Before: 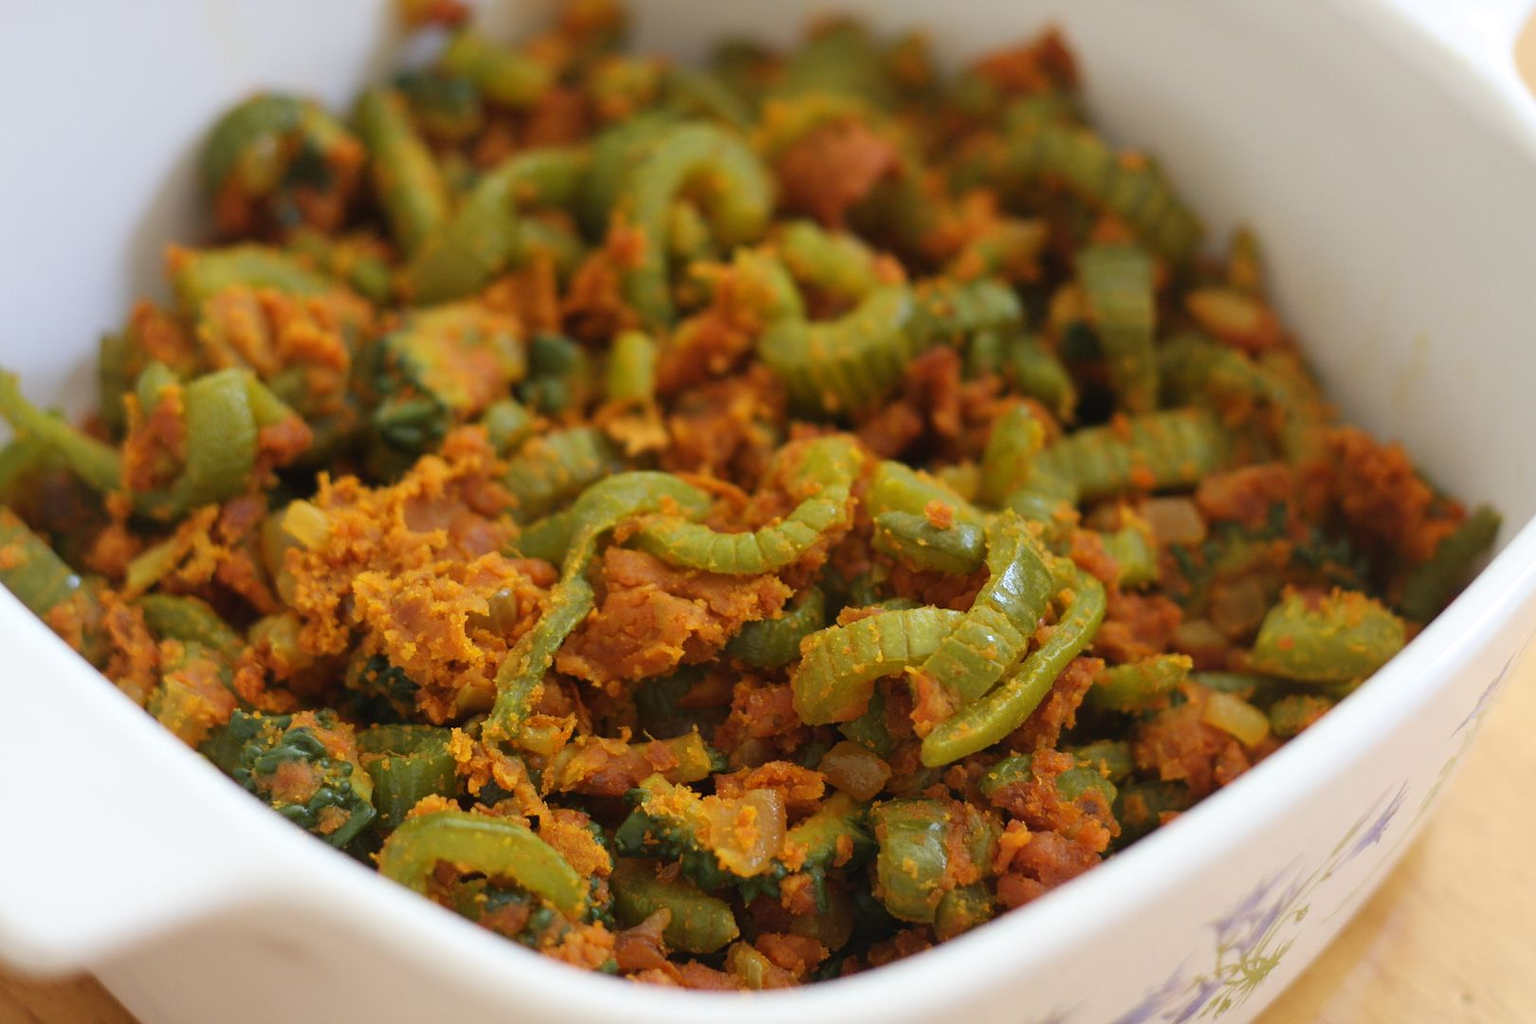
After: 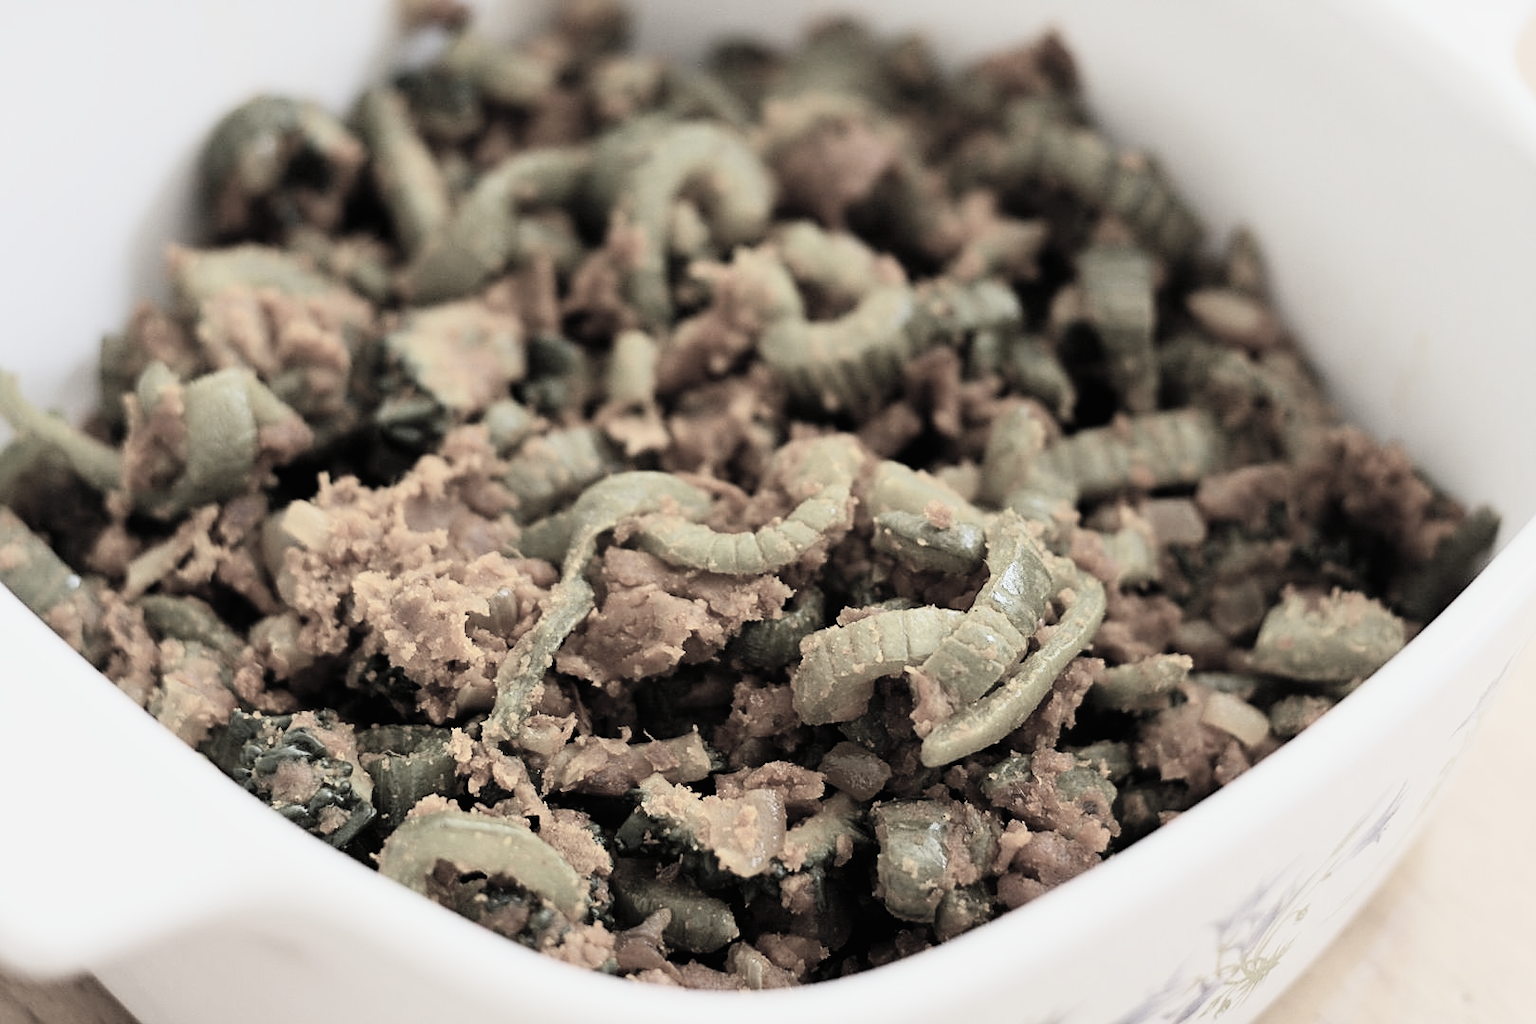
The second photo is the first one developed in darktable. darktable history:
filmic rgb: black relative exposure -5 EV, hardness 2.88, contrast 1.3, highlights saturation mix -30%
contrast brightness saturation: contrast 0.24, brightness 0.26, saturation 0.39
rotate and perspective: crop left 0, crop top 0
color correction: saturation 0.2
sharpen: on, module defaults
